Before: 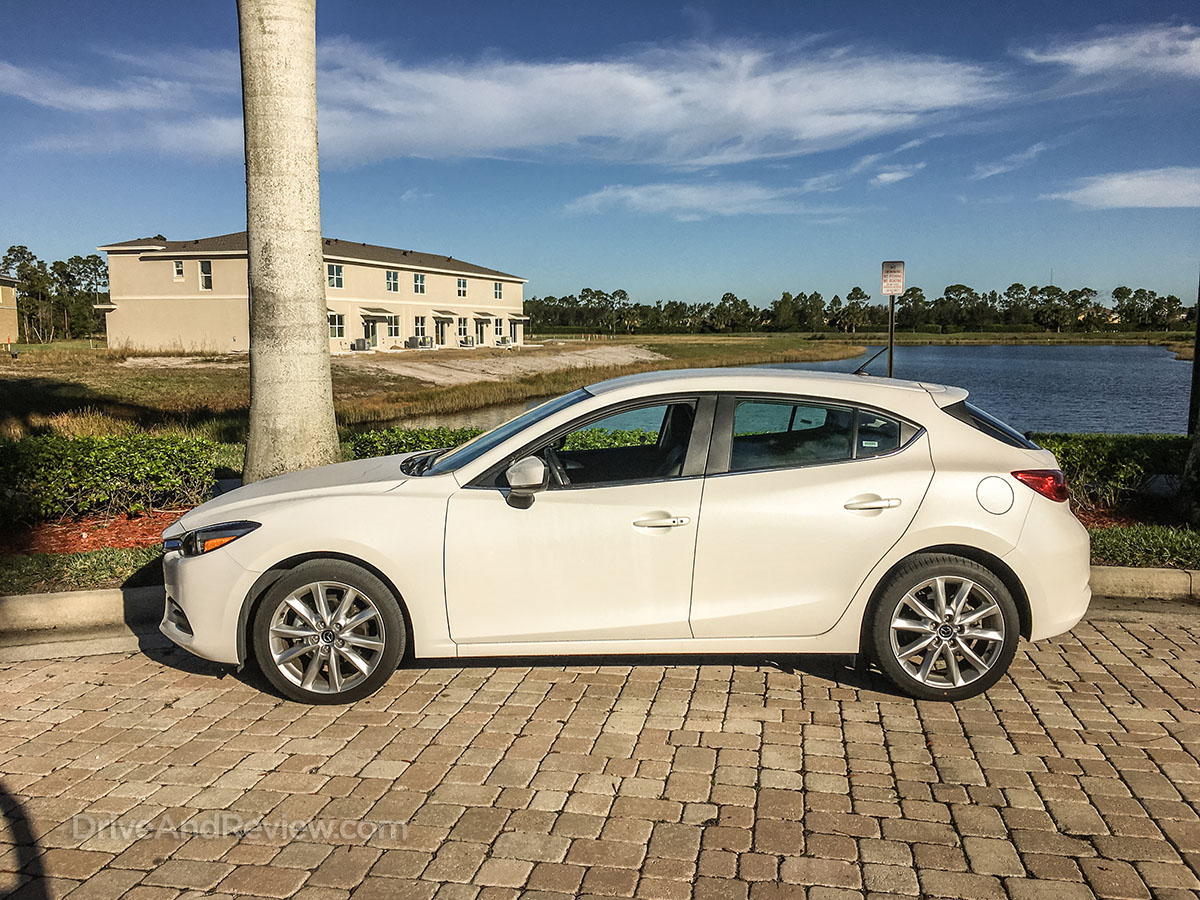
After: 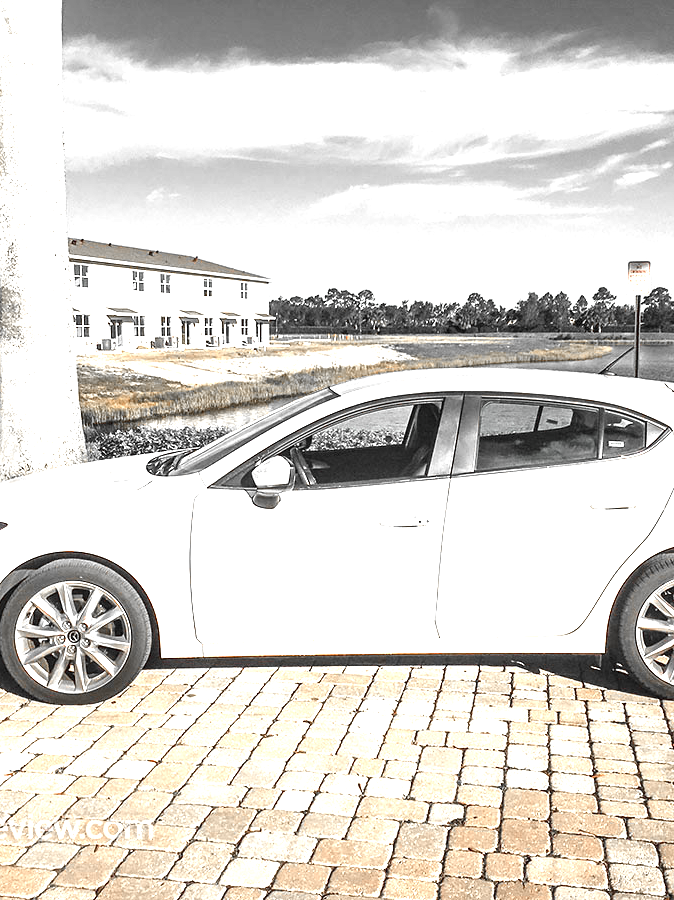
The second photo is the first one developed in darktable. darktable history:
color zones: curves: ch0 [(0, 0.65) (0.096, 0.644) (0.221, 0.539) (0.429, 0.5) (0.571, 0.5) (0.714, 0.5) (0.857, 0.5) (1, 0.65)]; ch1 [(0, 0.5) (0.143, 0.5) (0.257, -0.002) (0.429, 0.04) (0.571, -0.001) (0.714, -0.015) (0.857, 0.024) (1, 0.5)]
exposure: black level correction 0, exposure 1.697 EV, compensate highlight preservation false
color balance rgb: perceptual saturation grading › global saturation 14.917%, saturation formula JzAzBz (2021)
crop: left 21.248%, right 22.534%
